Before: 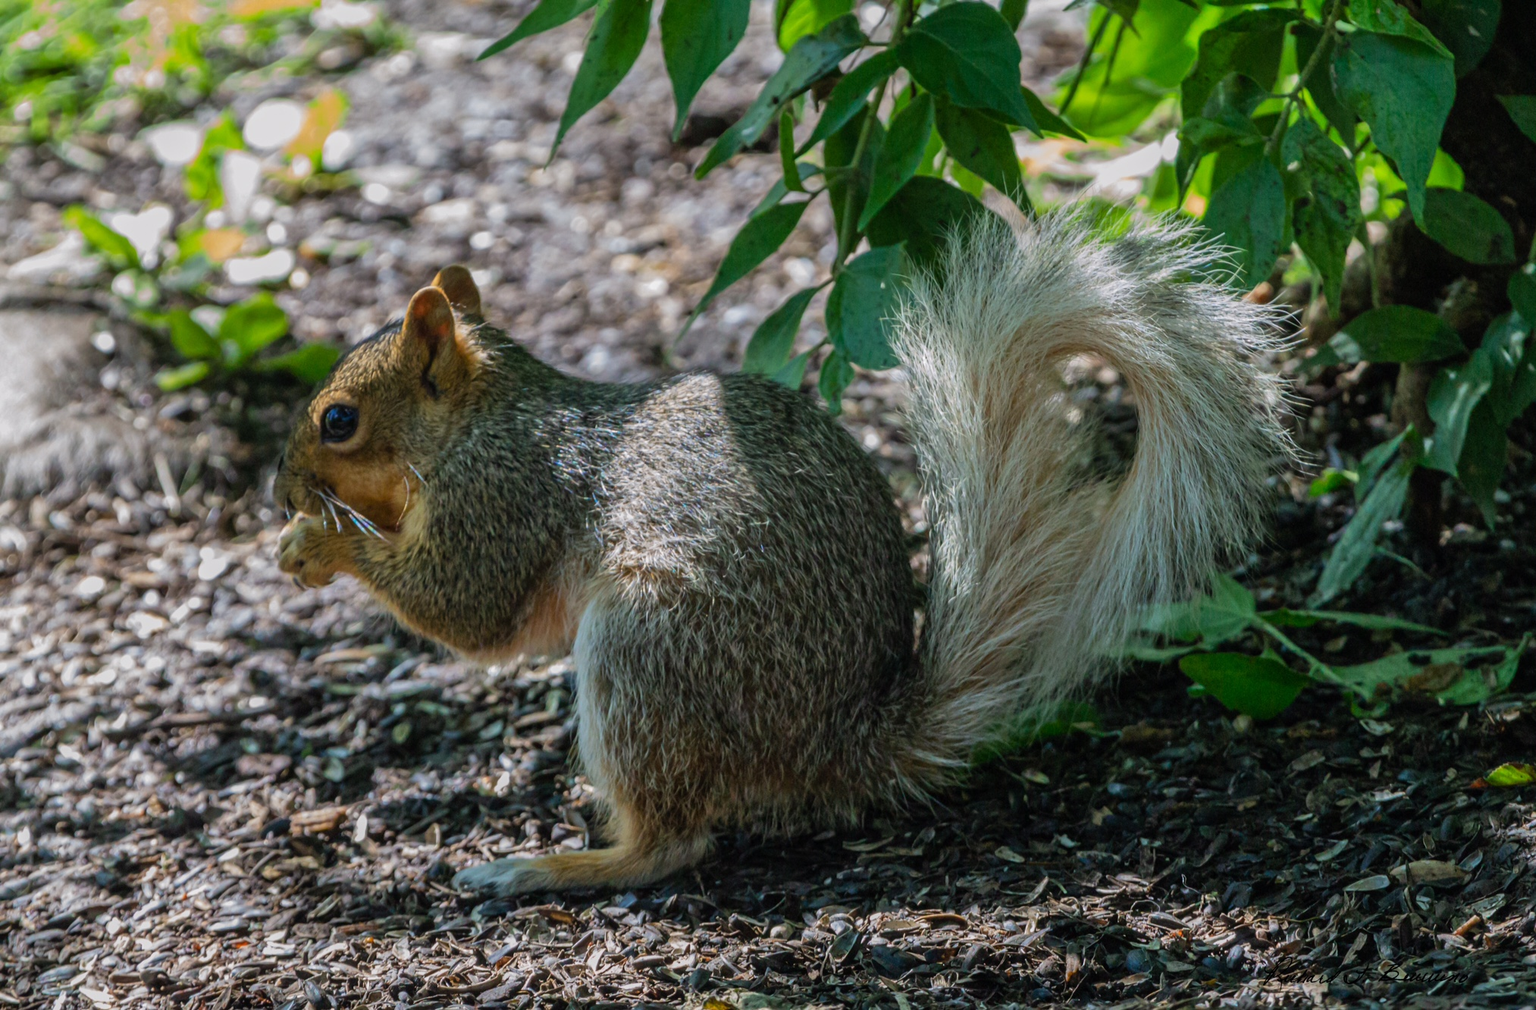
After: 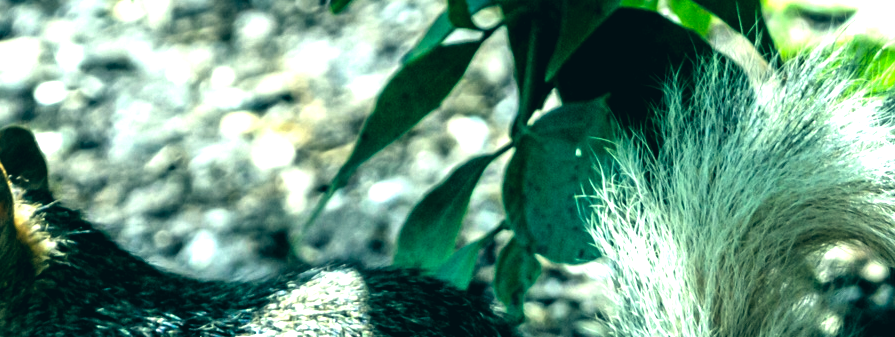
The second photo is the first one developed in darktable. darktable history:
levels: levels [0.044, 0.475, 0.791]
tone equalizer: -8 EV -0.406 EV, -7 EV -0.381 EV, -6 EV -0.339 EV, -5 EV -0.261 EV, -3 EV 0.188 EV, -2 EV 0.363 EV, -1 EV 0.408 EV, +0 EV 0.409 EV
crop: left 28.946%, top 16.868%, right 26.83%, bottom 57.79%
contrast equalizer: y [[0.6 ×6], [0.55 ×6], [0 ×6], [0 ×6], [0 ×6]], mix -0.309
color correction: highlights a* -19.3, highlights b* 9.8, shadows a* -21.01, shadows b* -10.2
filmic rgb: black relative exposure -8.66 EV, white relative exposure 2.74 EV, threshold 3 EV, target black luminance 0%, hardness 6.27, latitude 77.25%, contrast 1.328, shadows ↔ highlights balance -0.356%, add noise in highlights 0.001, preserve chrominance max RGB, color science v3 (2019), use custom middle-gray values true, contrast in highlights soft, enable highlight reconstruction true
